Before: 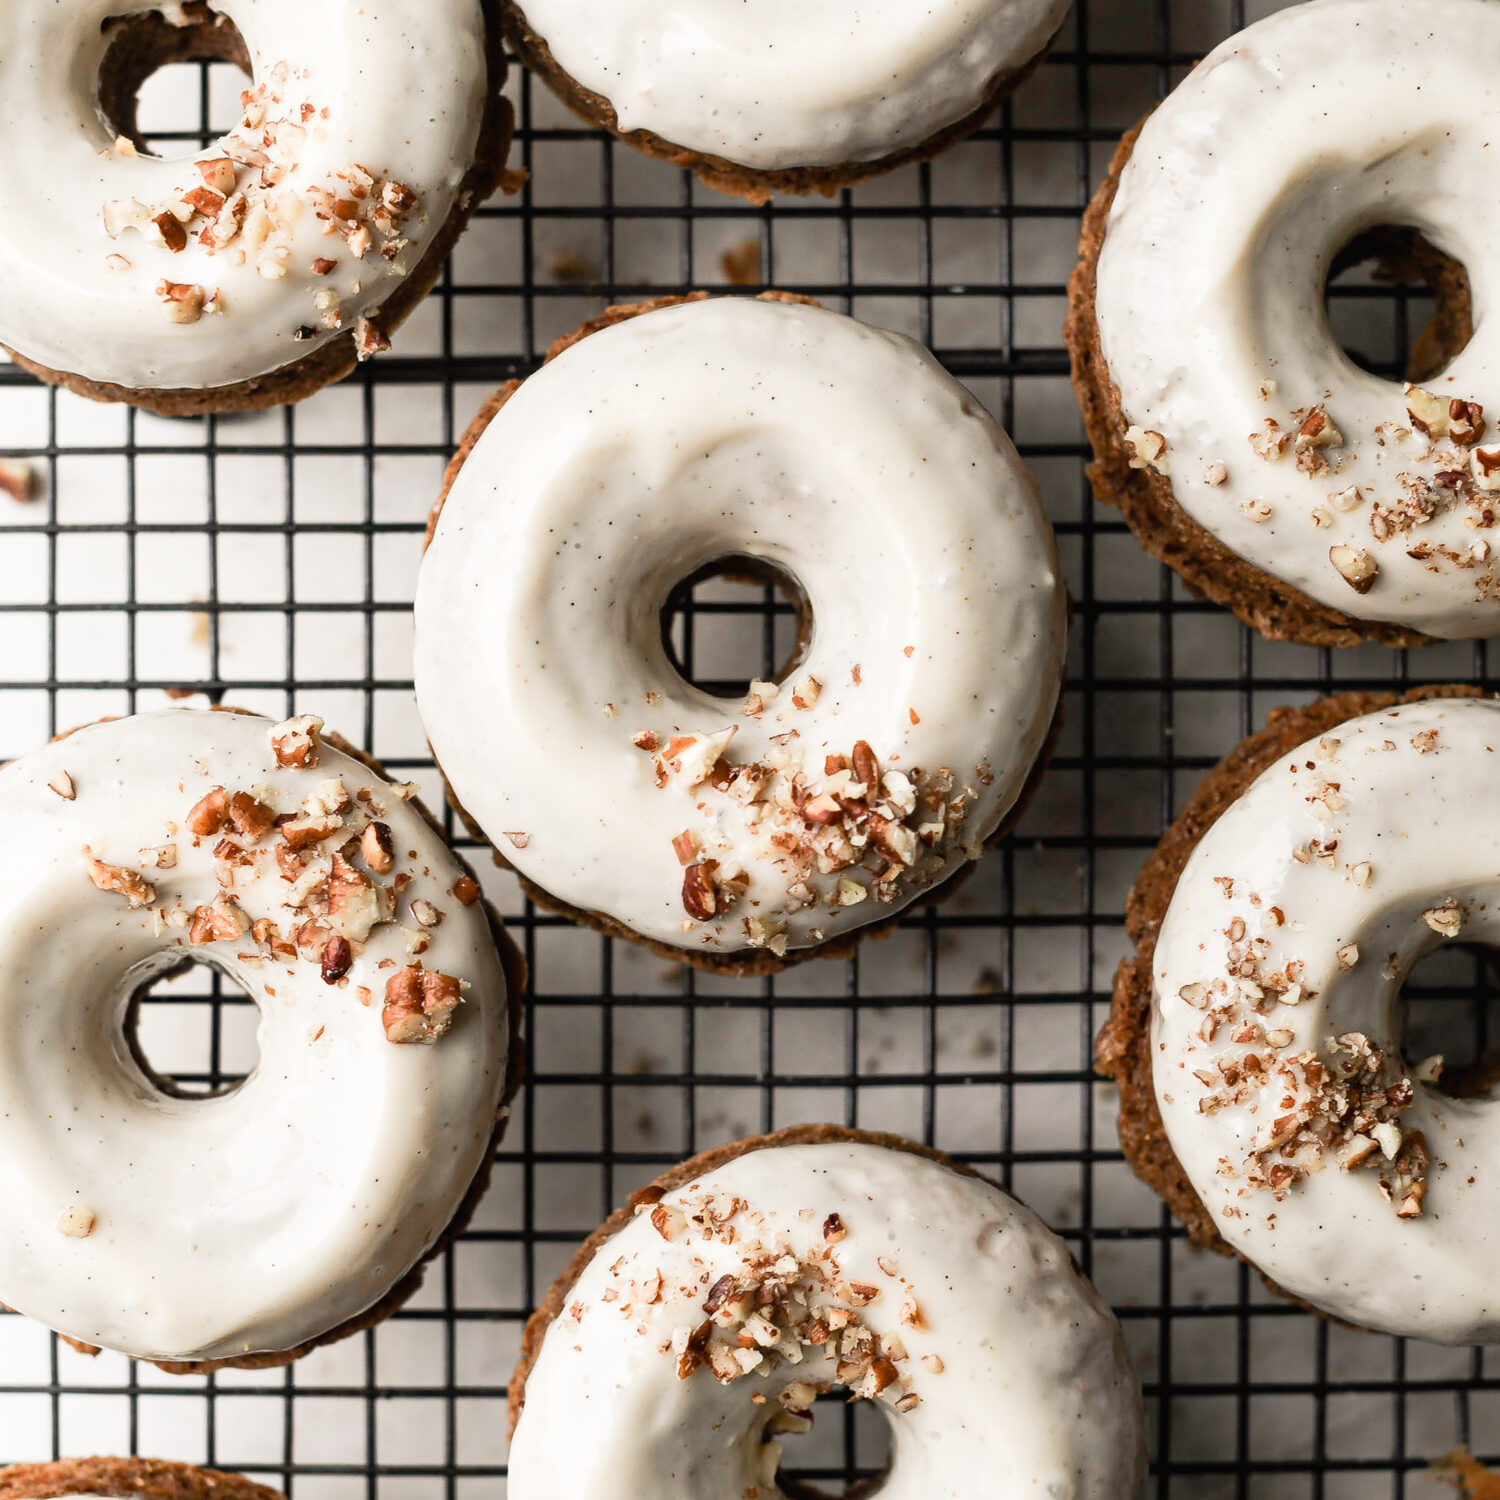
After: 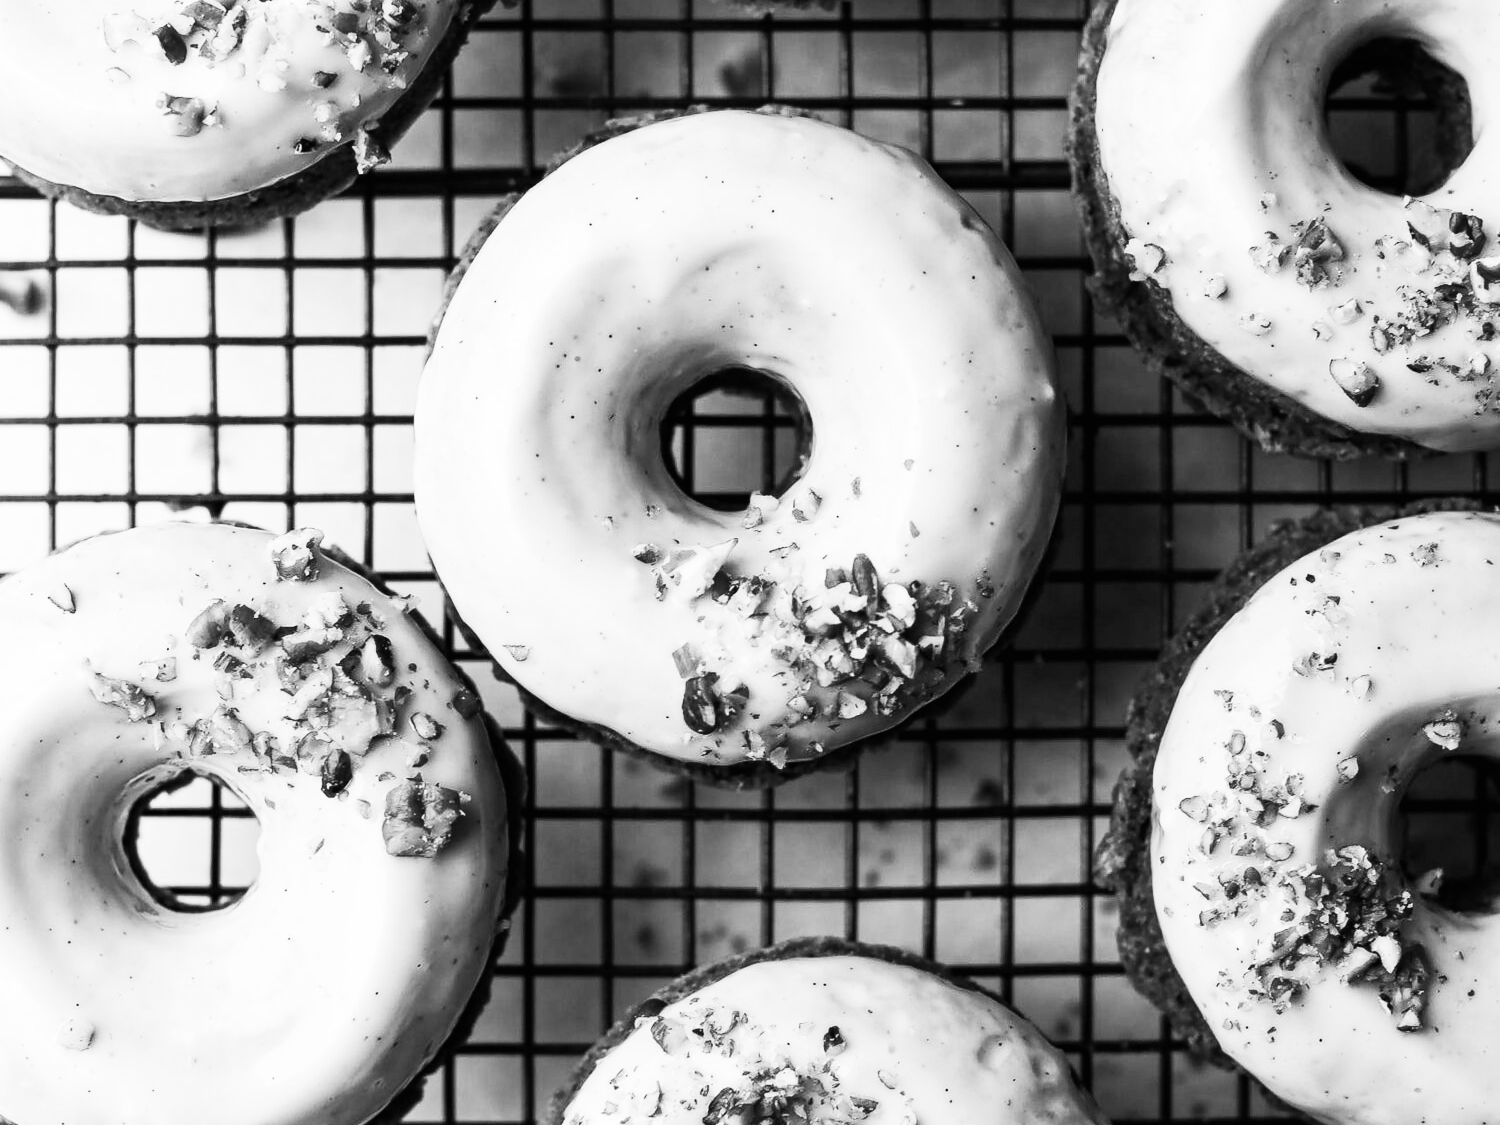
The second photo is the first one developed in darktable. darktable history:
contrast brightness saturation: contrast 0.28
monochrome: on, module defaults
crop and rotate: top 12.5%, bottom 12.5%
